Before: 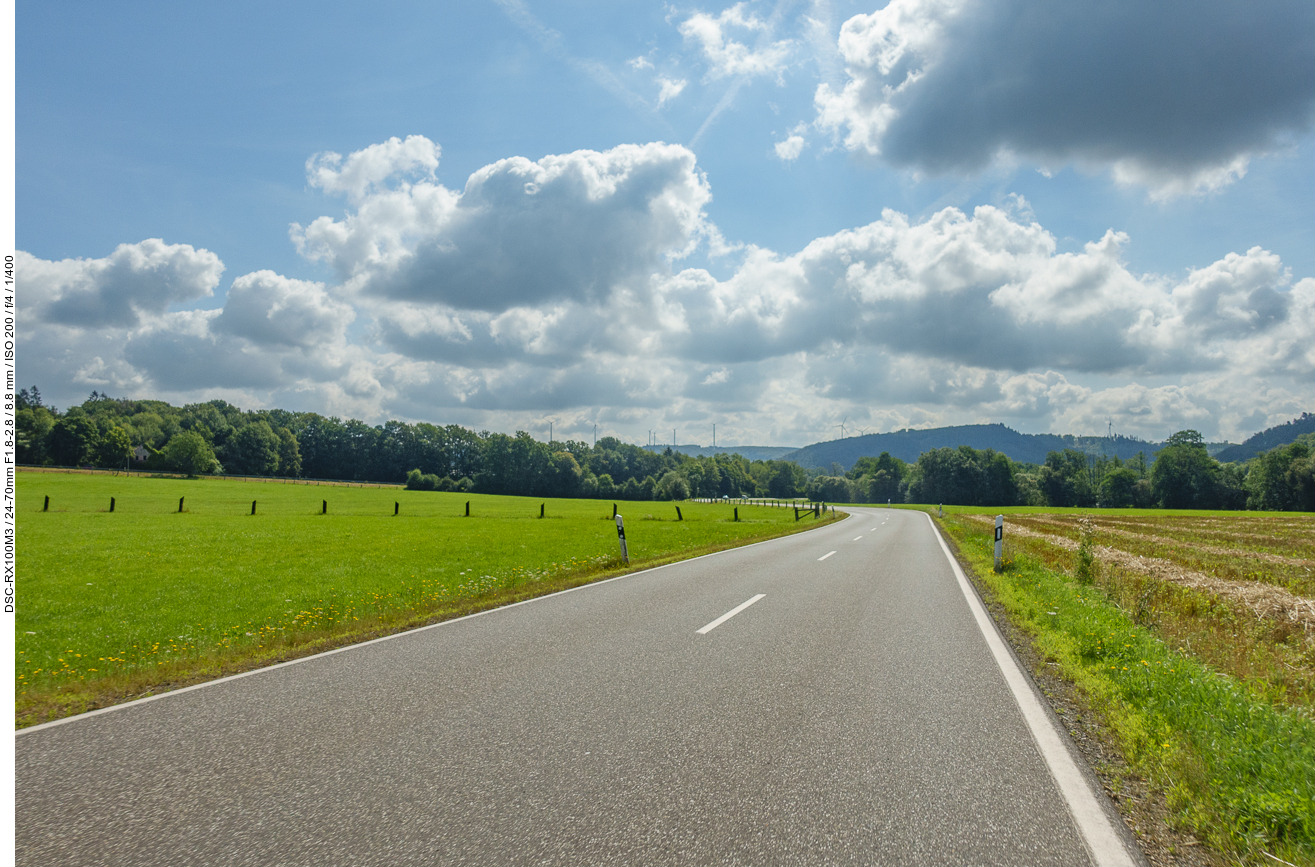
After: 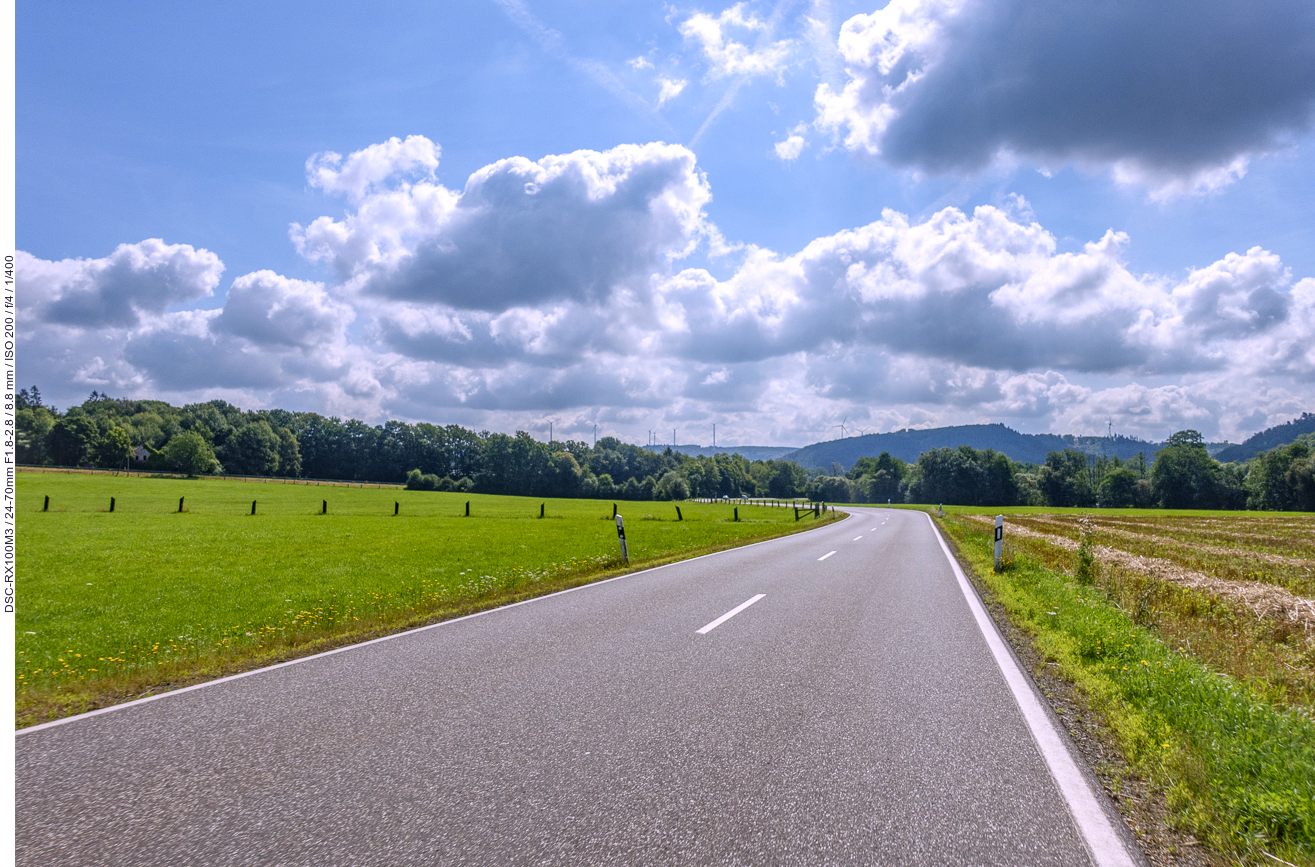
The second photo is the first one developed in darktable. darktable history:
white balance: red 1.042, blue 1.17
base curve: exposure shift 0, preserve colors none
local contrast: detail 130%
